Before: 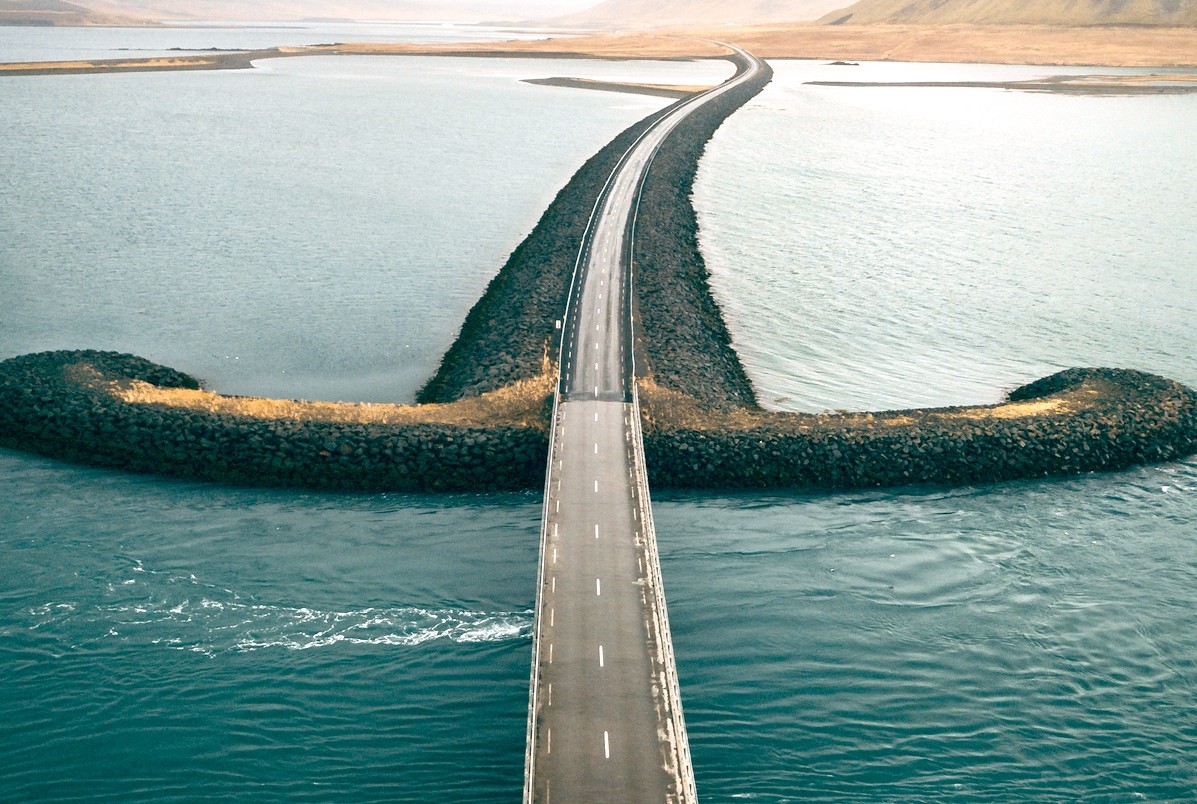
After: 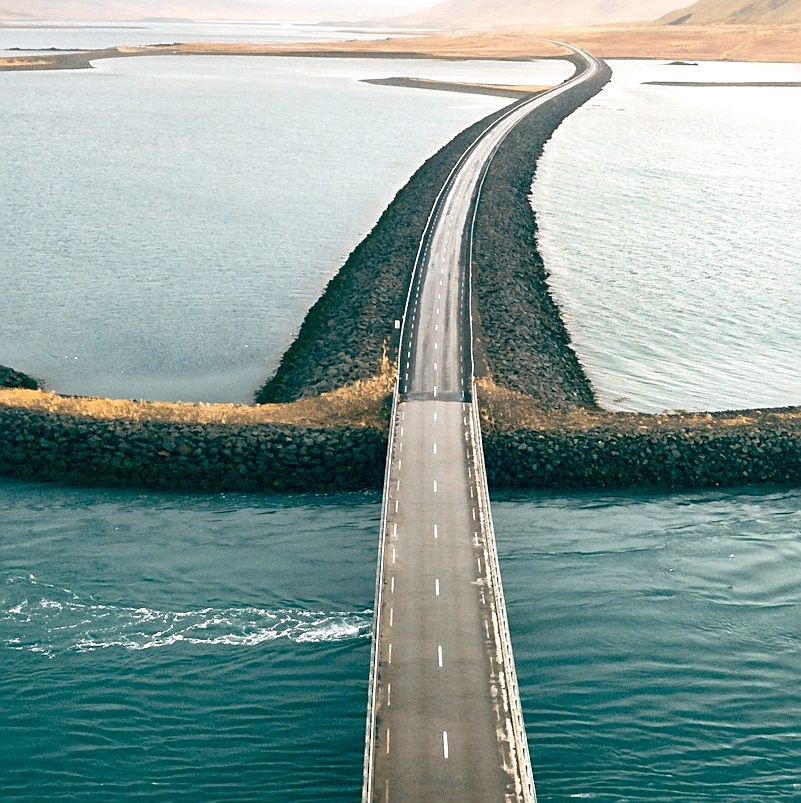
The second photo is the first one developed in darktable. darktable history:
contrast equalizer: y [[0.5, 0.5, 0.5, 0.539, 0.64, 0.611], [0.5 ×6], [0.5 ×6], [0 ×6], [0 ×6]], mix -0.291
crop and rotate: left 13.484%, right 19.541%
sharpen: radius 1.983
local contrast: mode bilateral grid, contrast 10, coarseness 25, detail 115%, midtone range 0.2
